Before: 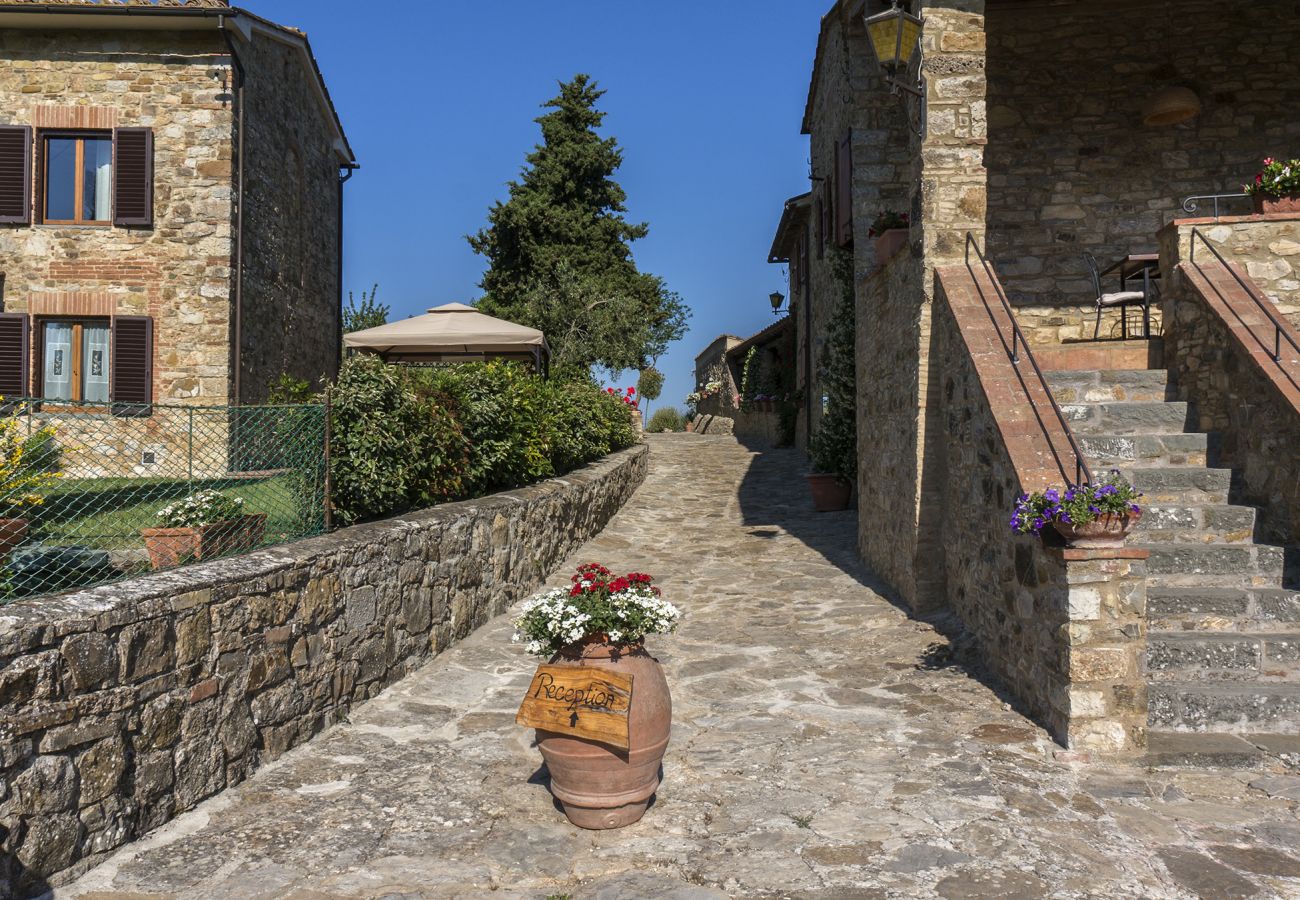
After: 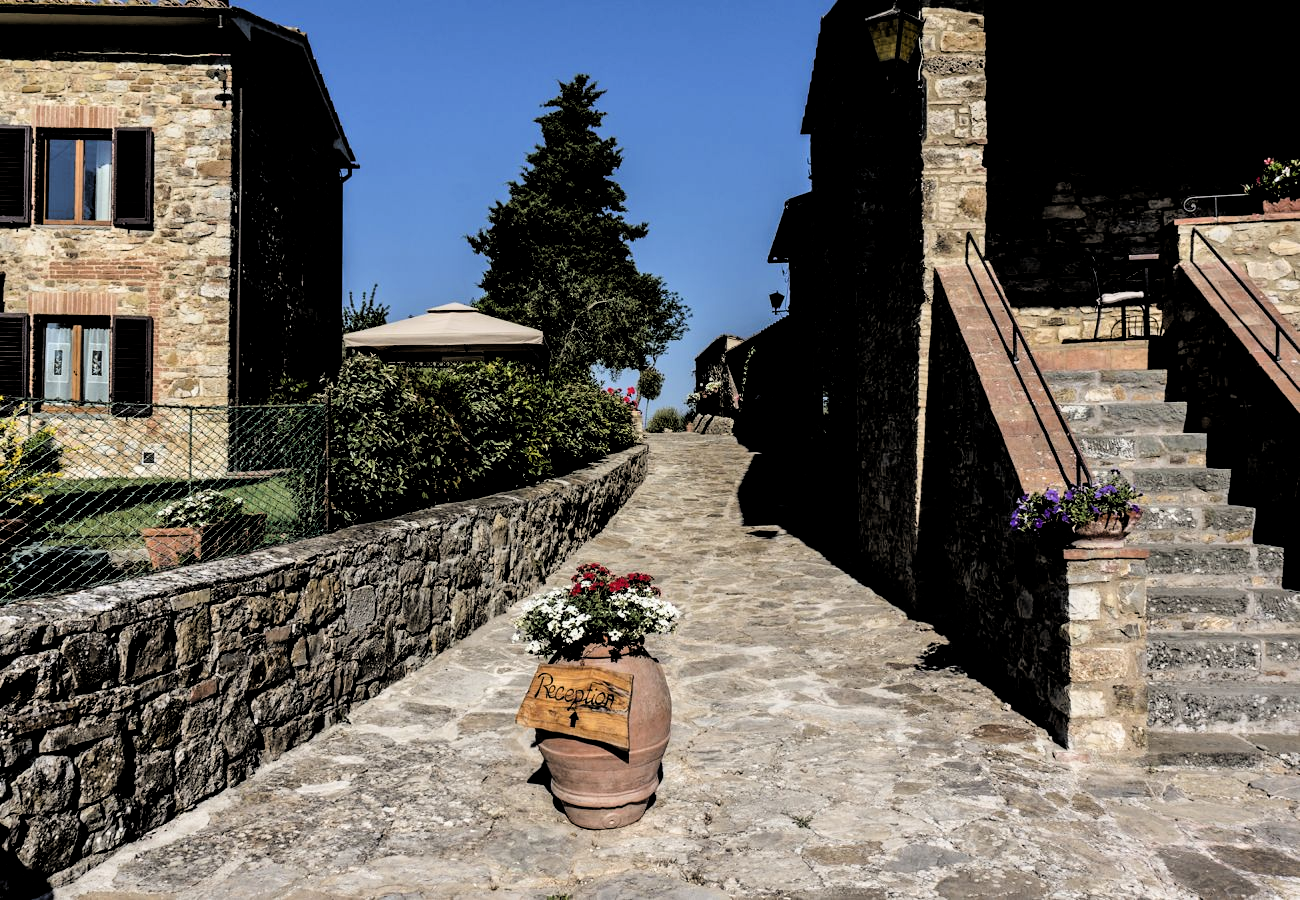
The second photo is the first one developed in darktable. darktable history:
filmic rgb: middle gray luminance 13.68%, black relative exposure -1.99 EV, white relative exposure 3.1 EV, target black luminance 0%, hardness 1.8, latitude 58.39%, contrast 1.736, highlights saturation mix 4.23%, shadows ↔ highlights balance -37.42%
